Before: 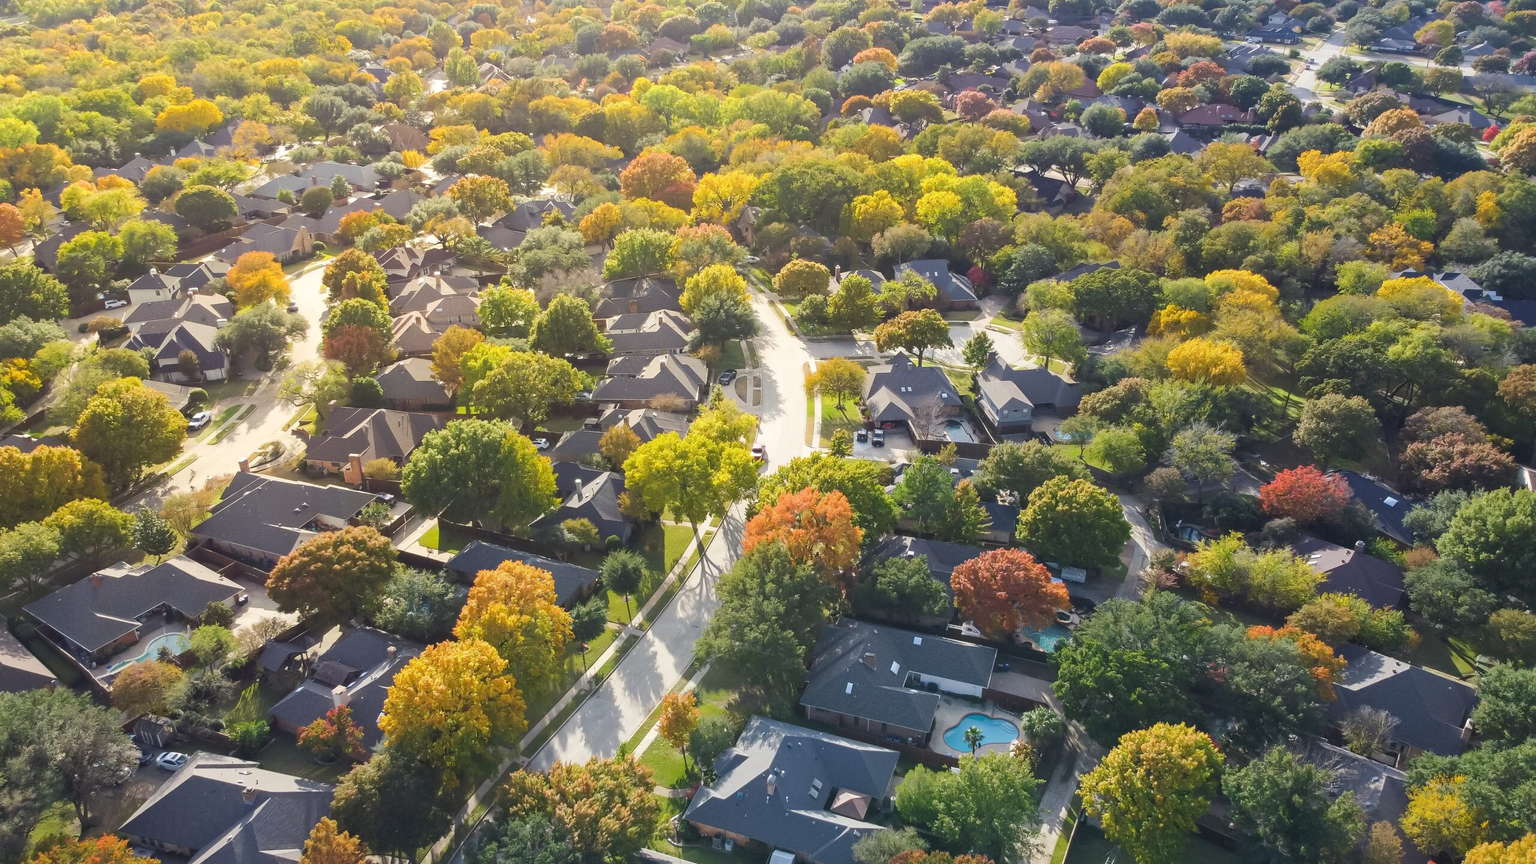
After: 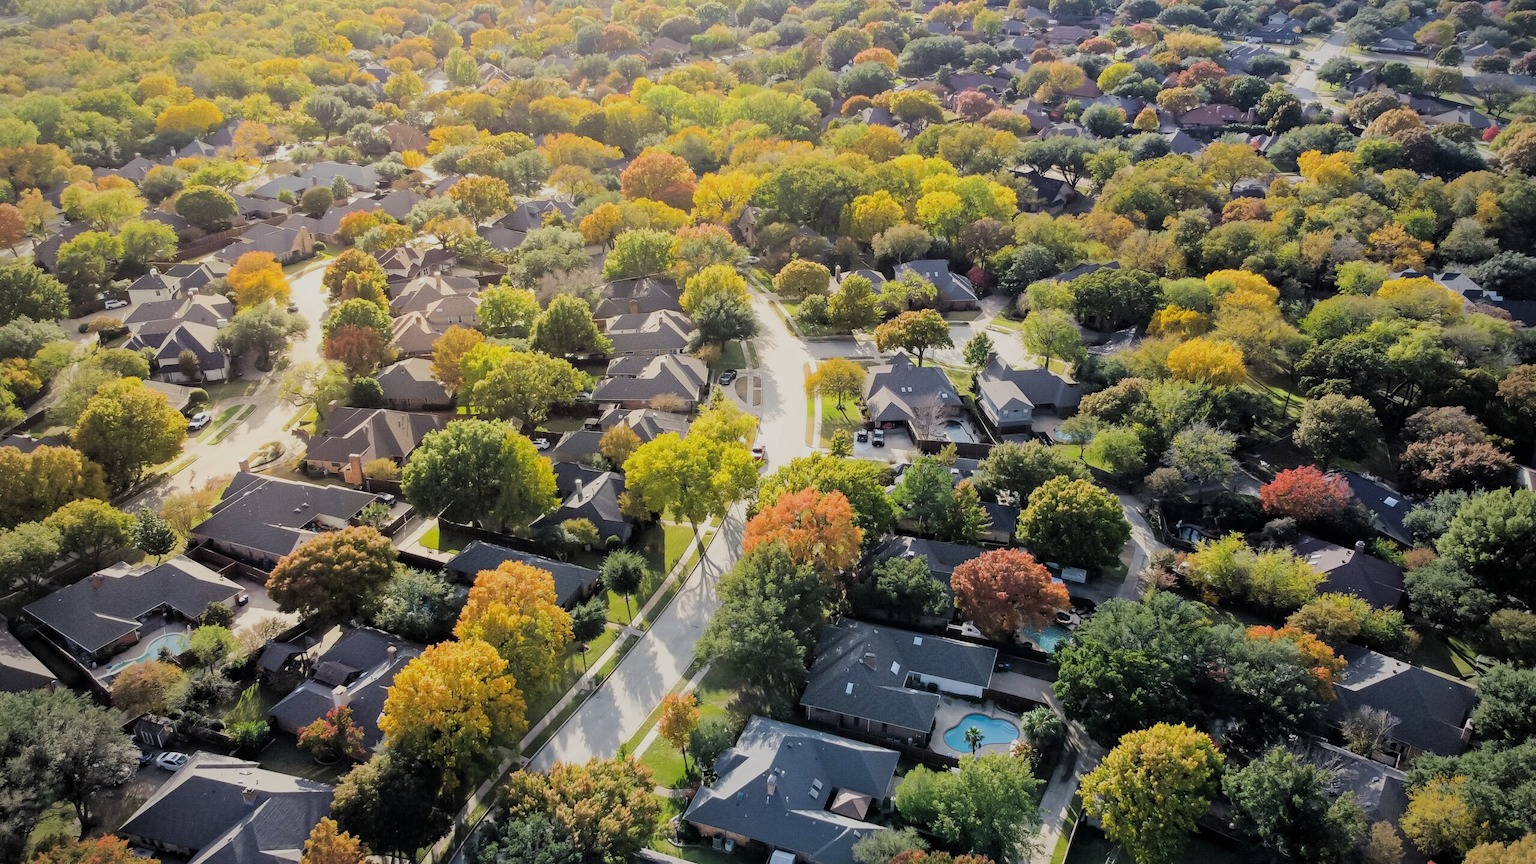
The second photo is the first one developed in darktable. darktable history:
filmic rgb: black relative exposure -4.4 EV, white relative exposure 5.02 EV, hardness 2.2, latitude 39.65%, contrast 1.153, highlights saturation mix 10.29%, shadows ↔ highlights balance 0.897%
vignetting: fall-off radius 61.15%
